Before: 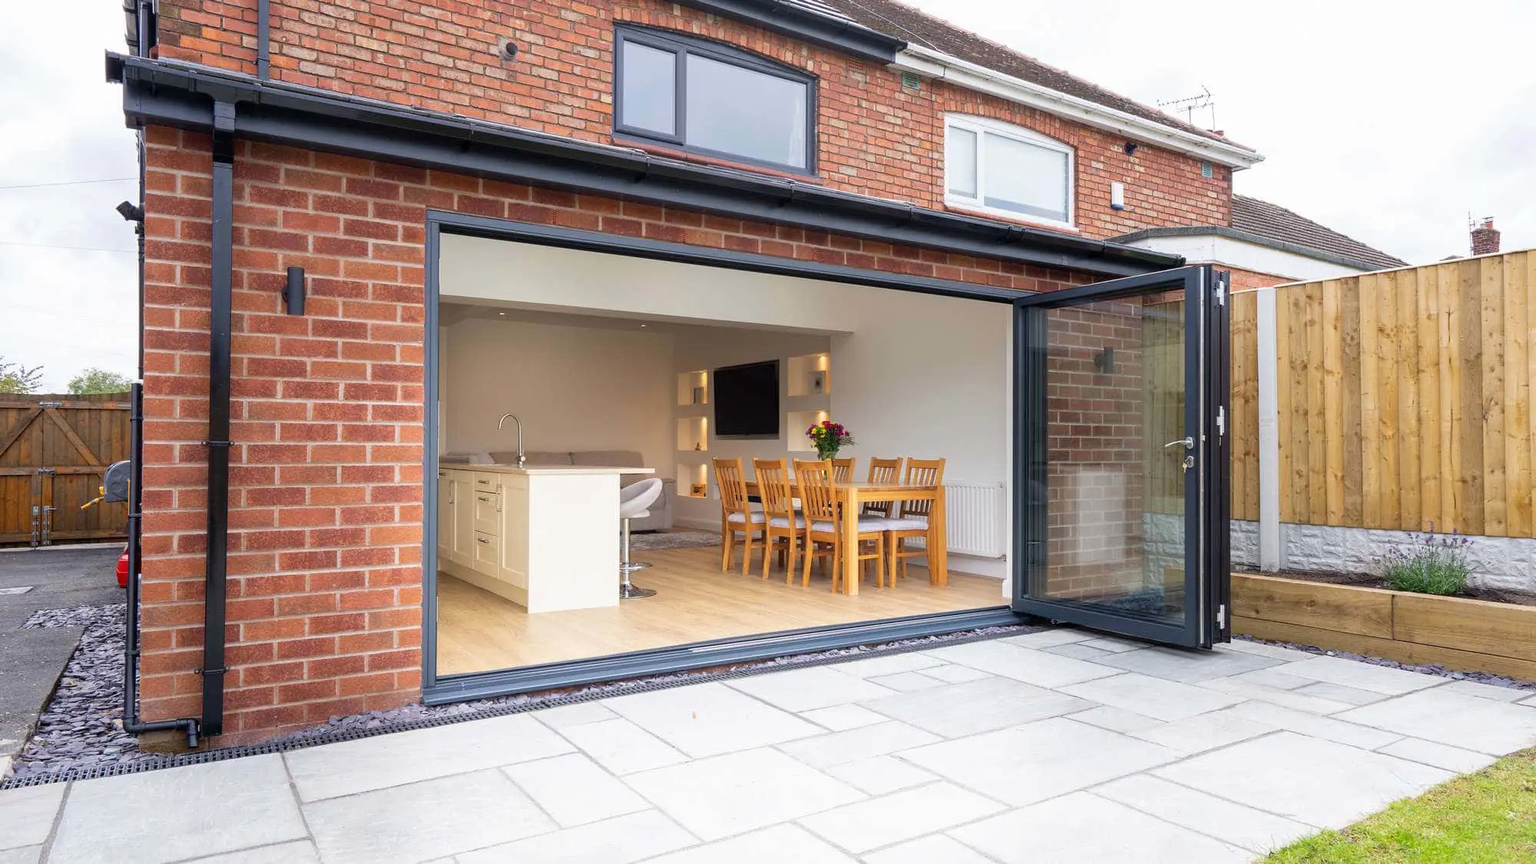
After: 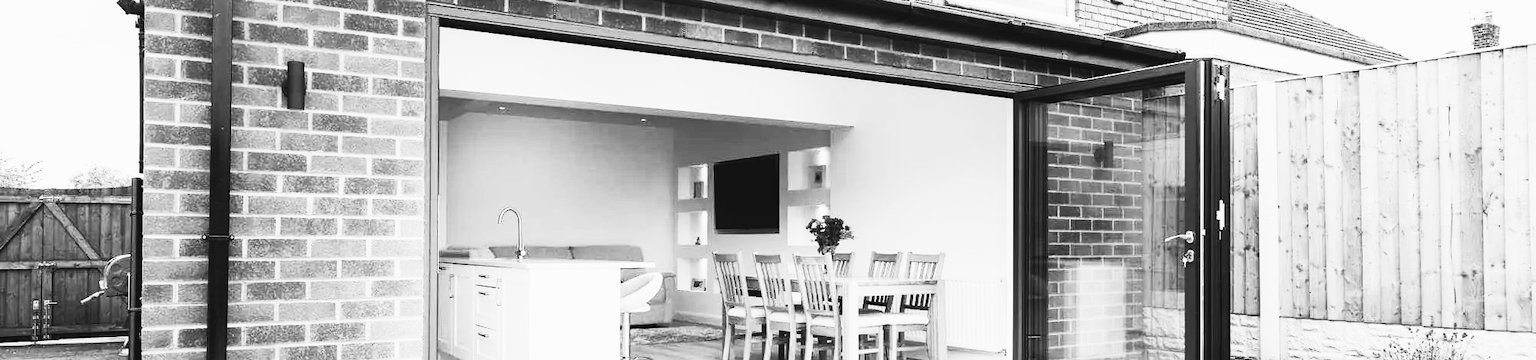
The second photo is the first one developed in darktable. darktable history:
sigmoid: contrast 1.7, skew -0.2, preserve hue 0%, red attenuation 0.1, red rotation 0.035, green attenuation 0.1, green rotation -0.017, blue attenuation 0.15, blue rotation -0.052, base primaries Rec2020
crop and rotate: top 23.84%, bottom 34.294%
color balance: lift [1.006, 0.985, 1.002, 1.015], gamma [1, 0.953, 1.008, 1.047], gain [1.076, 1.13, 1.004, 0.87]
contrast brightness saturation: contrast 0.53, brightness 0.47, saturation -1
